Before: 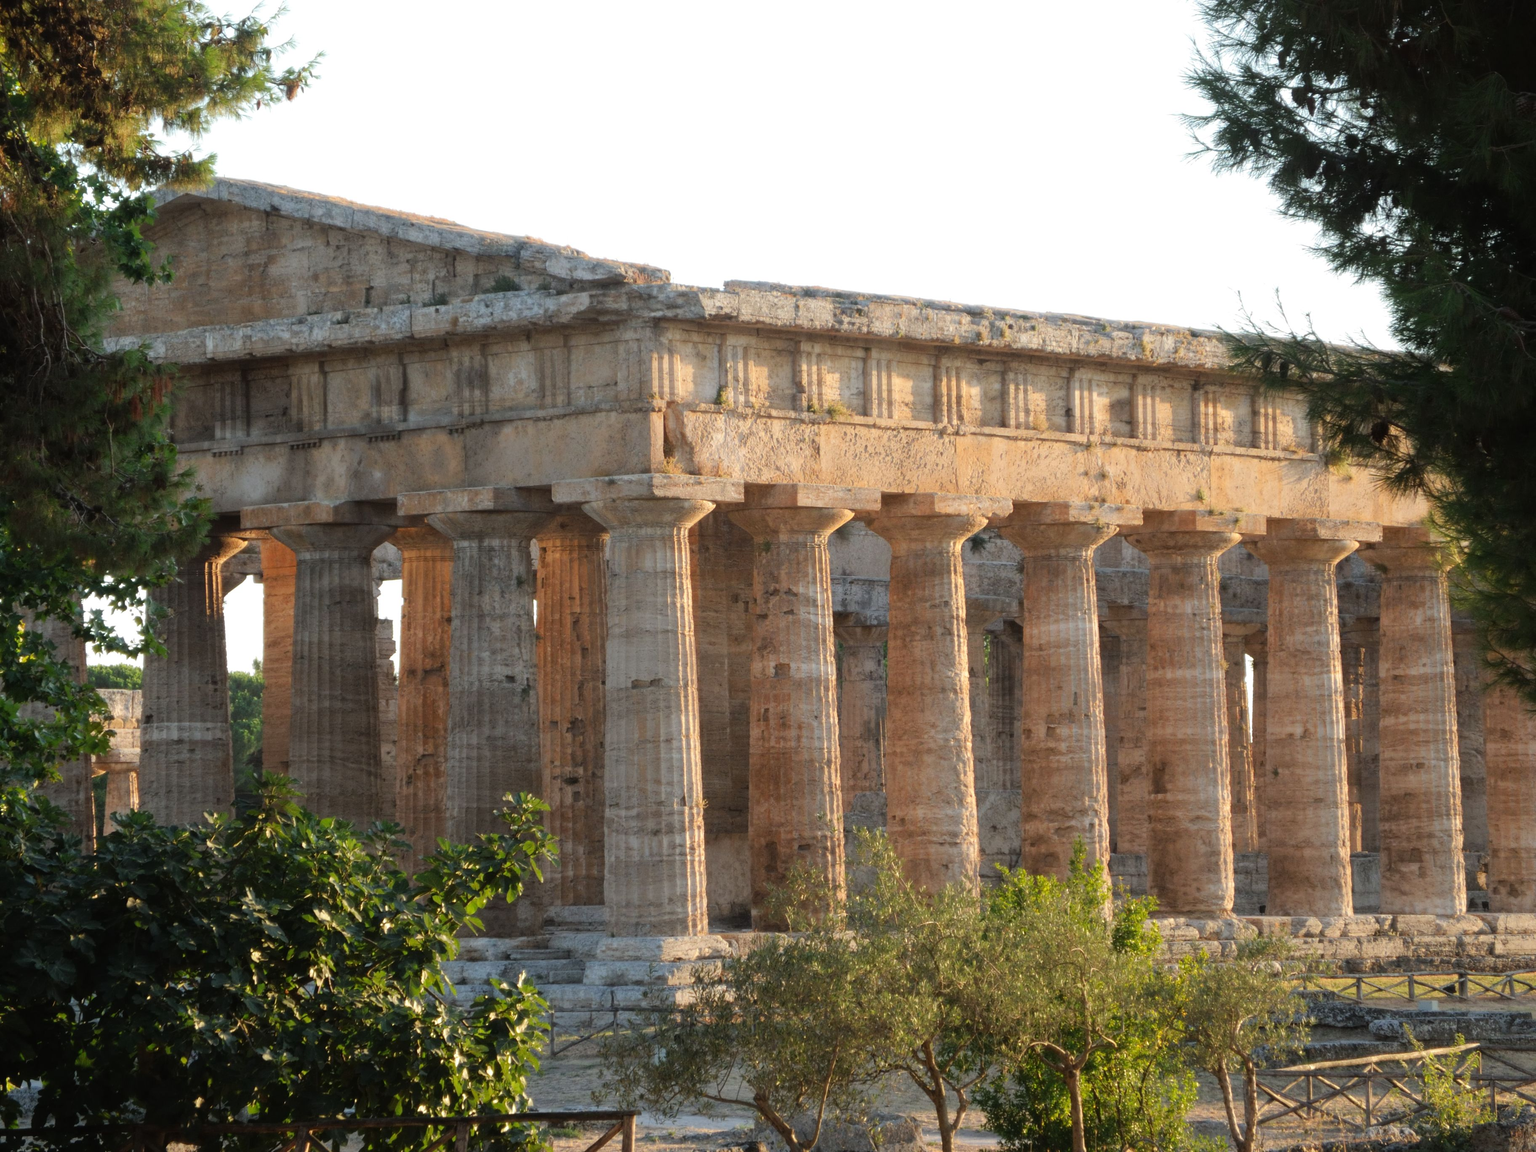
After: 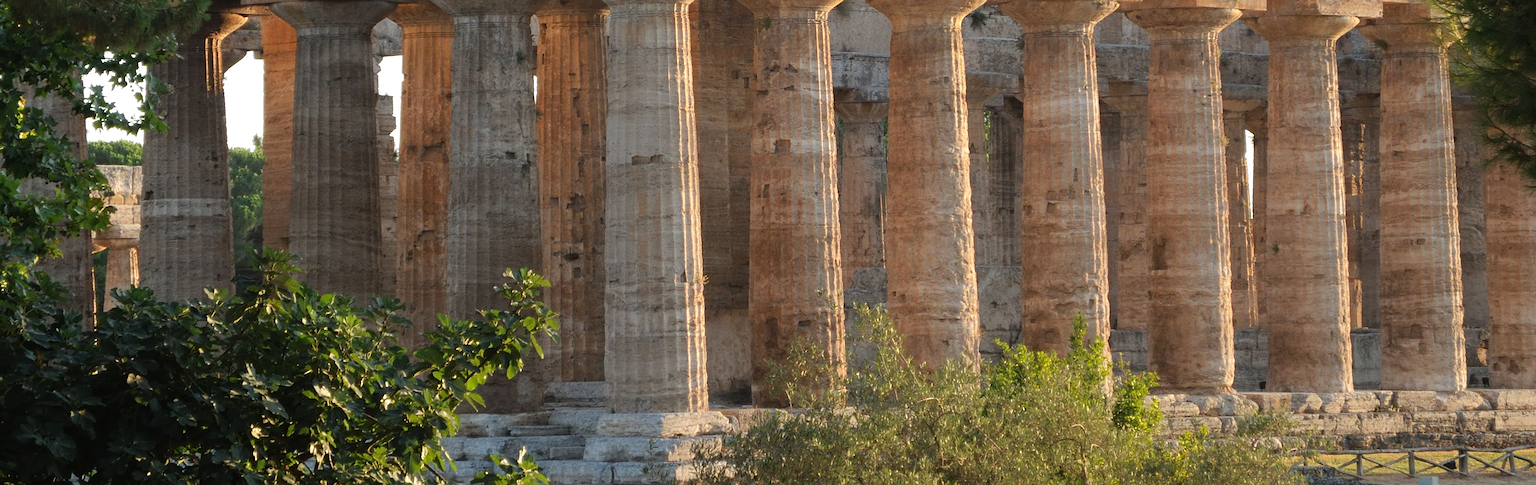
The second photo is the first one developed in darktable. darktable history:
sharpen: on, module defaults
crop: top 45.534%, bottom 12.267%
